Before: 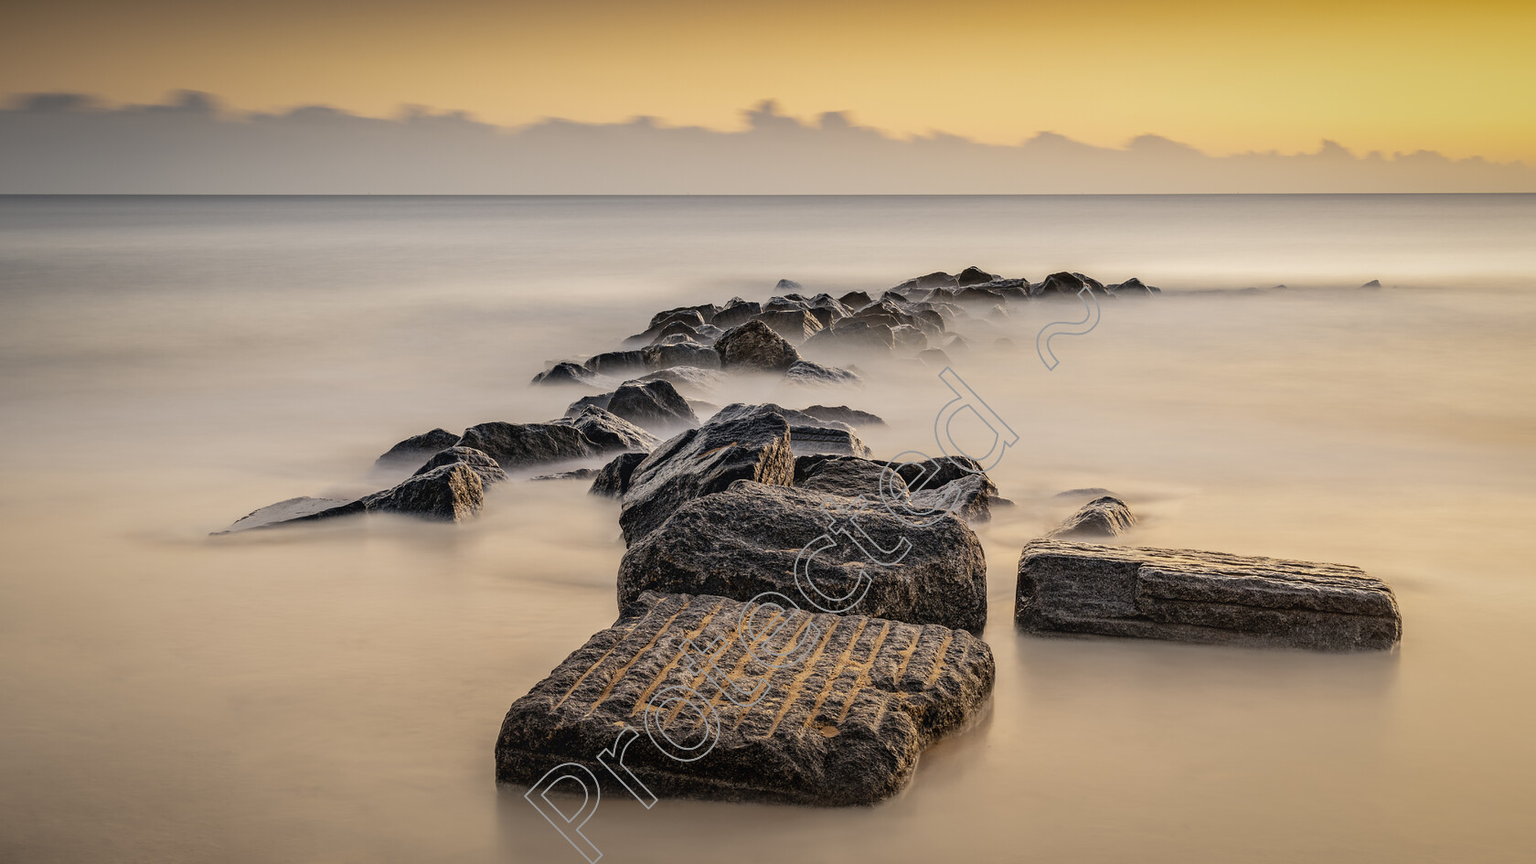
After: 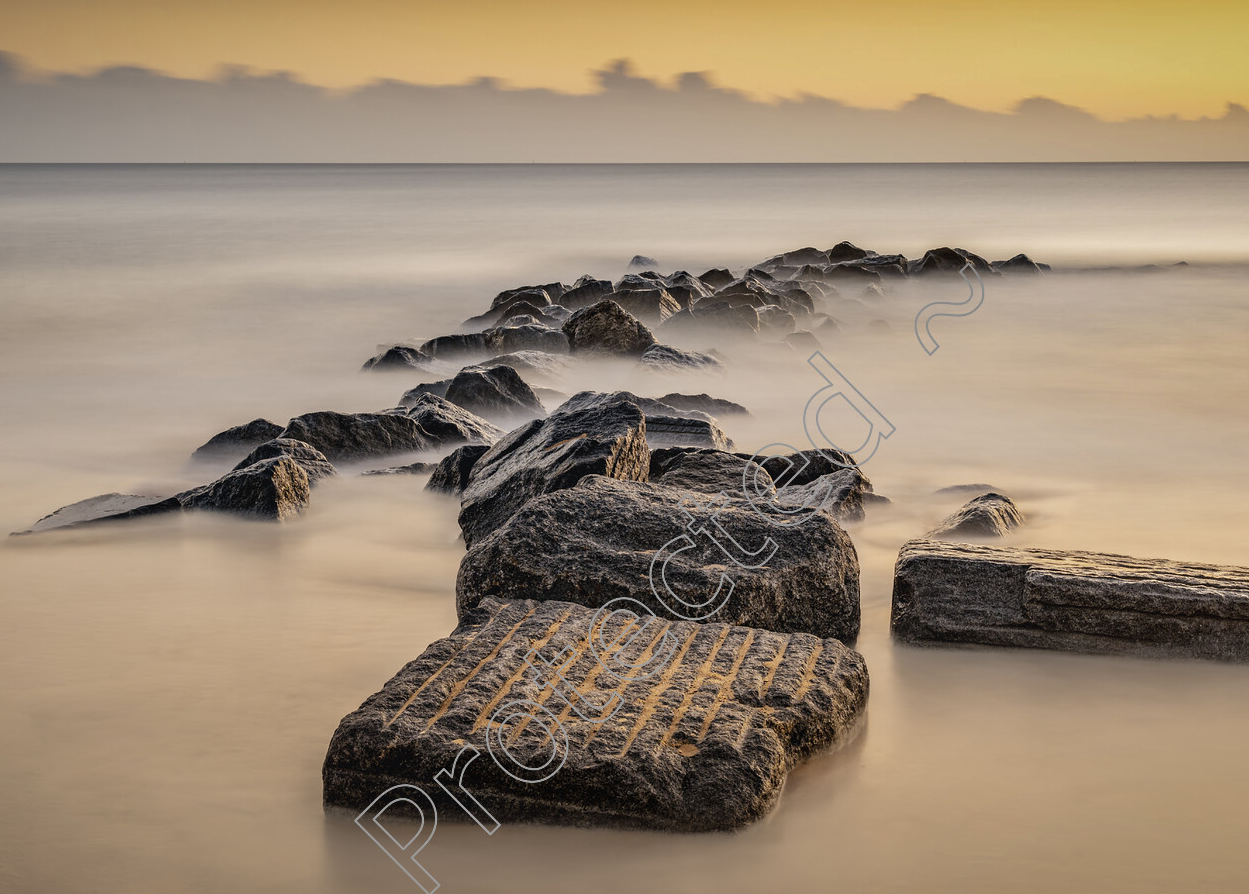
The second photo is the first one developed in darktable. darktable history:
crop and rotate: left 13.085%, top 5.328%, right 12.515%
shadows and highlights: low approximation 0.01, soften with gaussian
